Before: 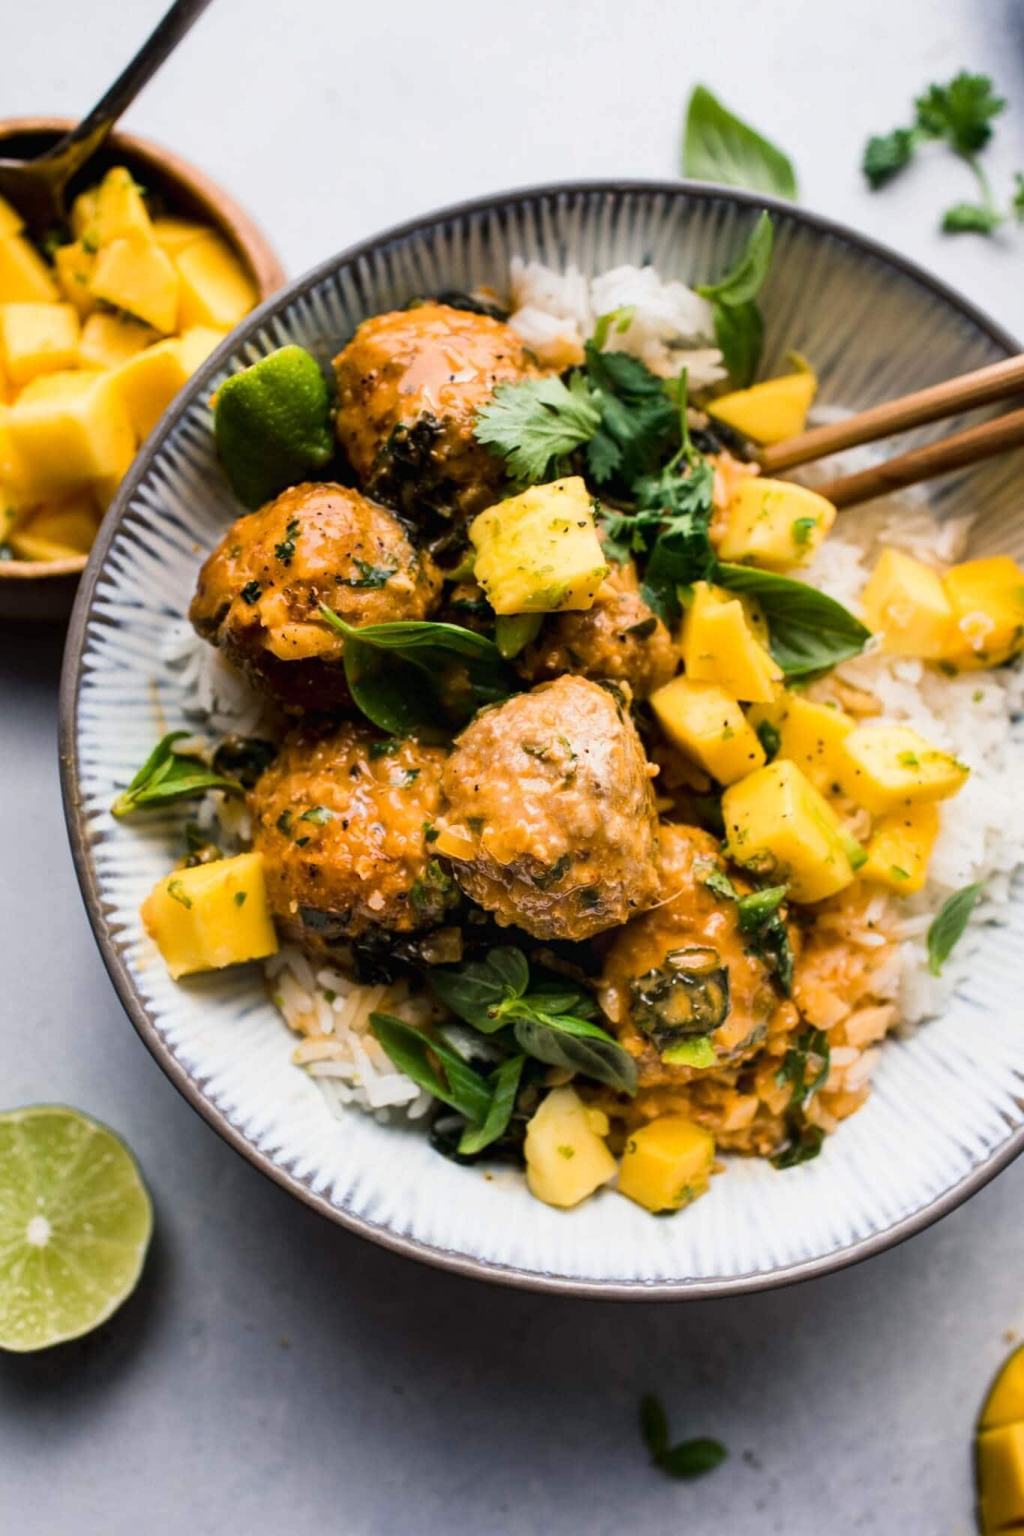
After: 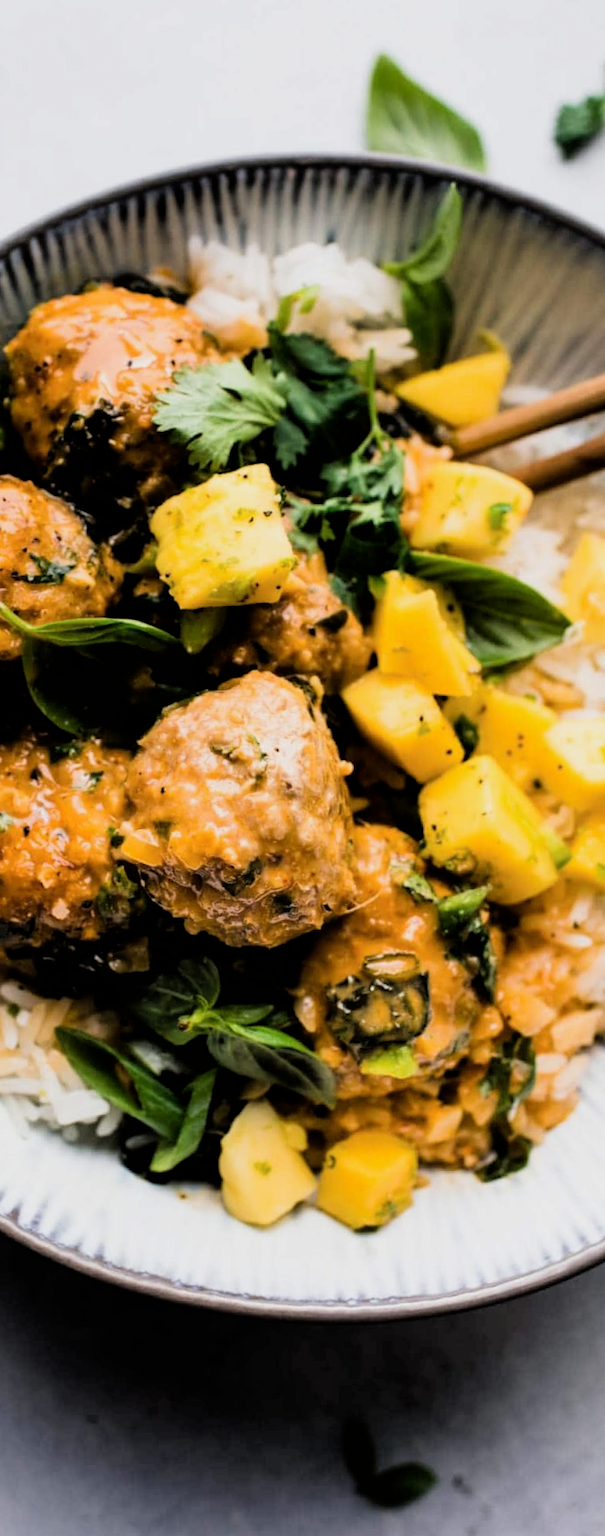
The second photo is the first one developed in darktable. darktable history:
crop: left 31.458%, top 0%, right 11.876%
filmic rgb: black relative exposure -5 EV, white relative exposure 3.2 EV, hardness 3.42, contrast 1.2, highlights saturation mix -30%
rotate and perspective: rotation -1°, crop left 0.011, crop right 0.989, crop top 0.025, crop bottom 0.975
